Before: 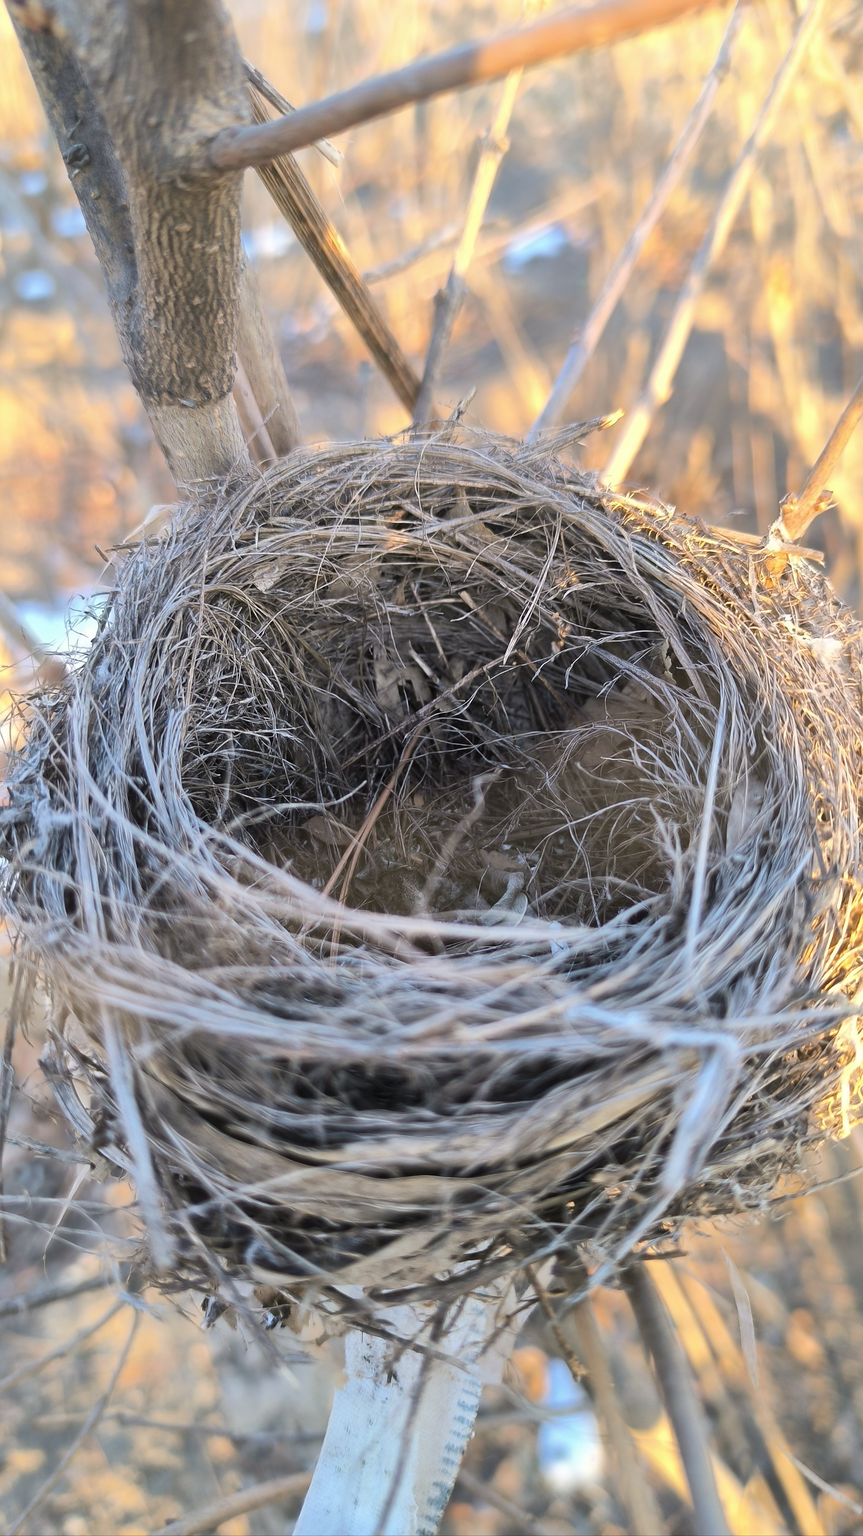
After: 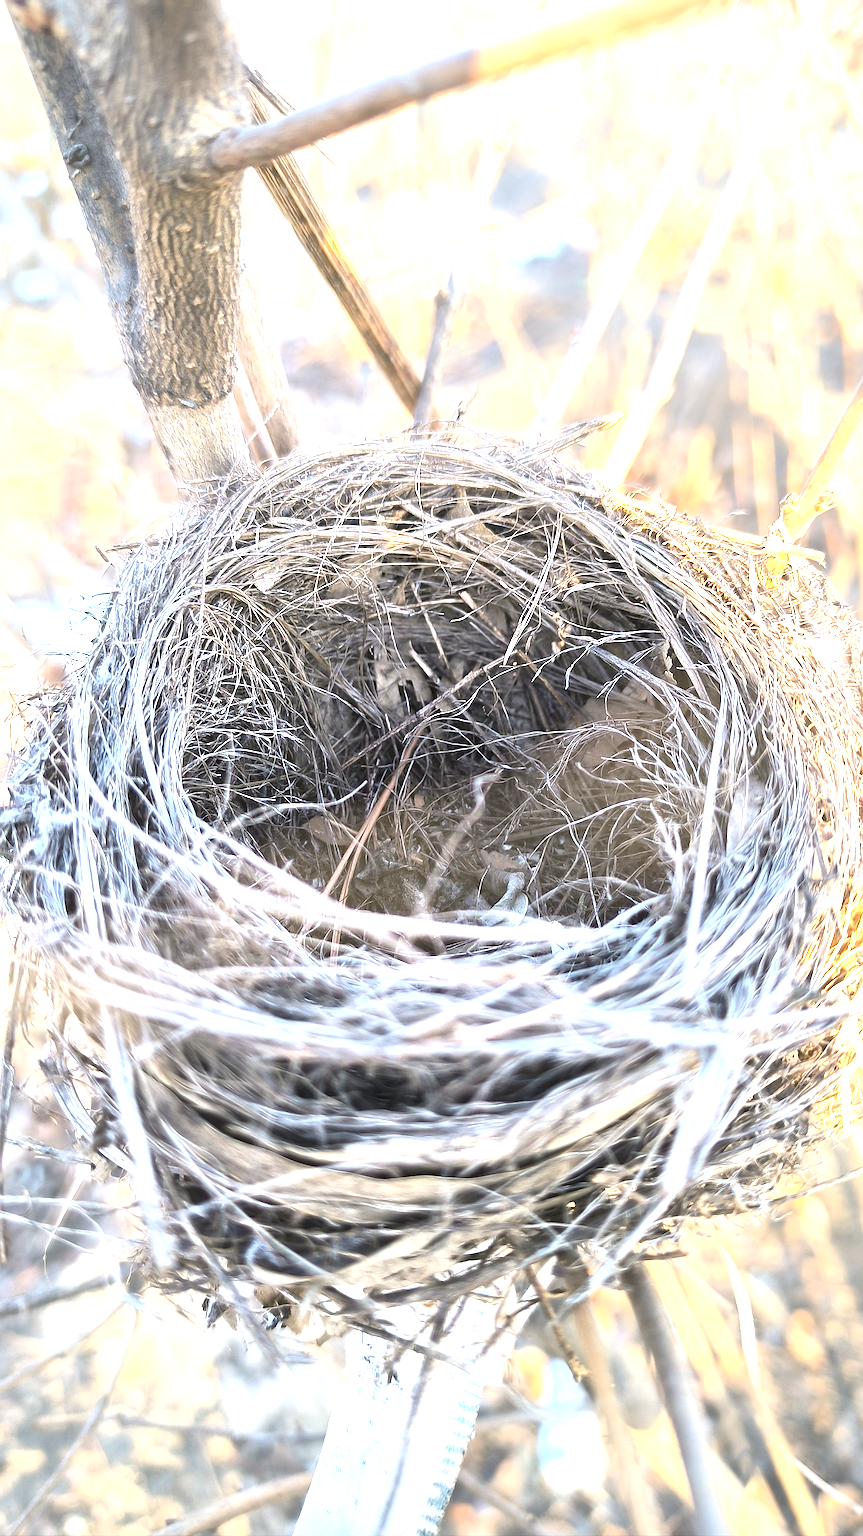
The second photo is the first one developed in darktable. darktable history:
vignetting: fall-off radius 93.87%
sharpen: on, module defaults
exposure: black level correction 0, exposure 1.379 EV, compensate exposure bias true, compensate highlight preservation false
